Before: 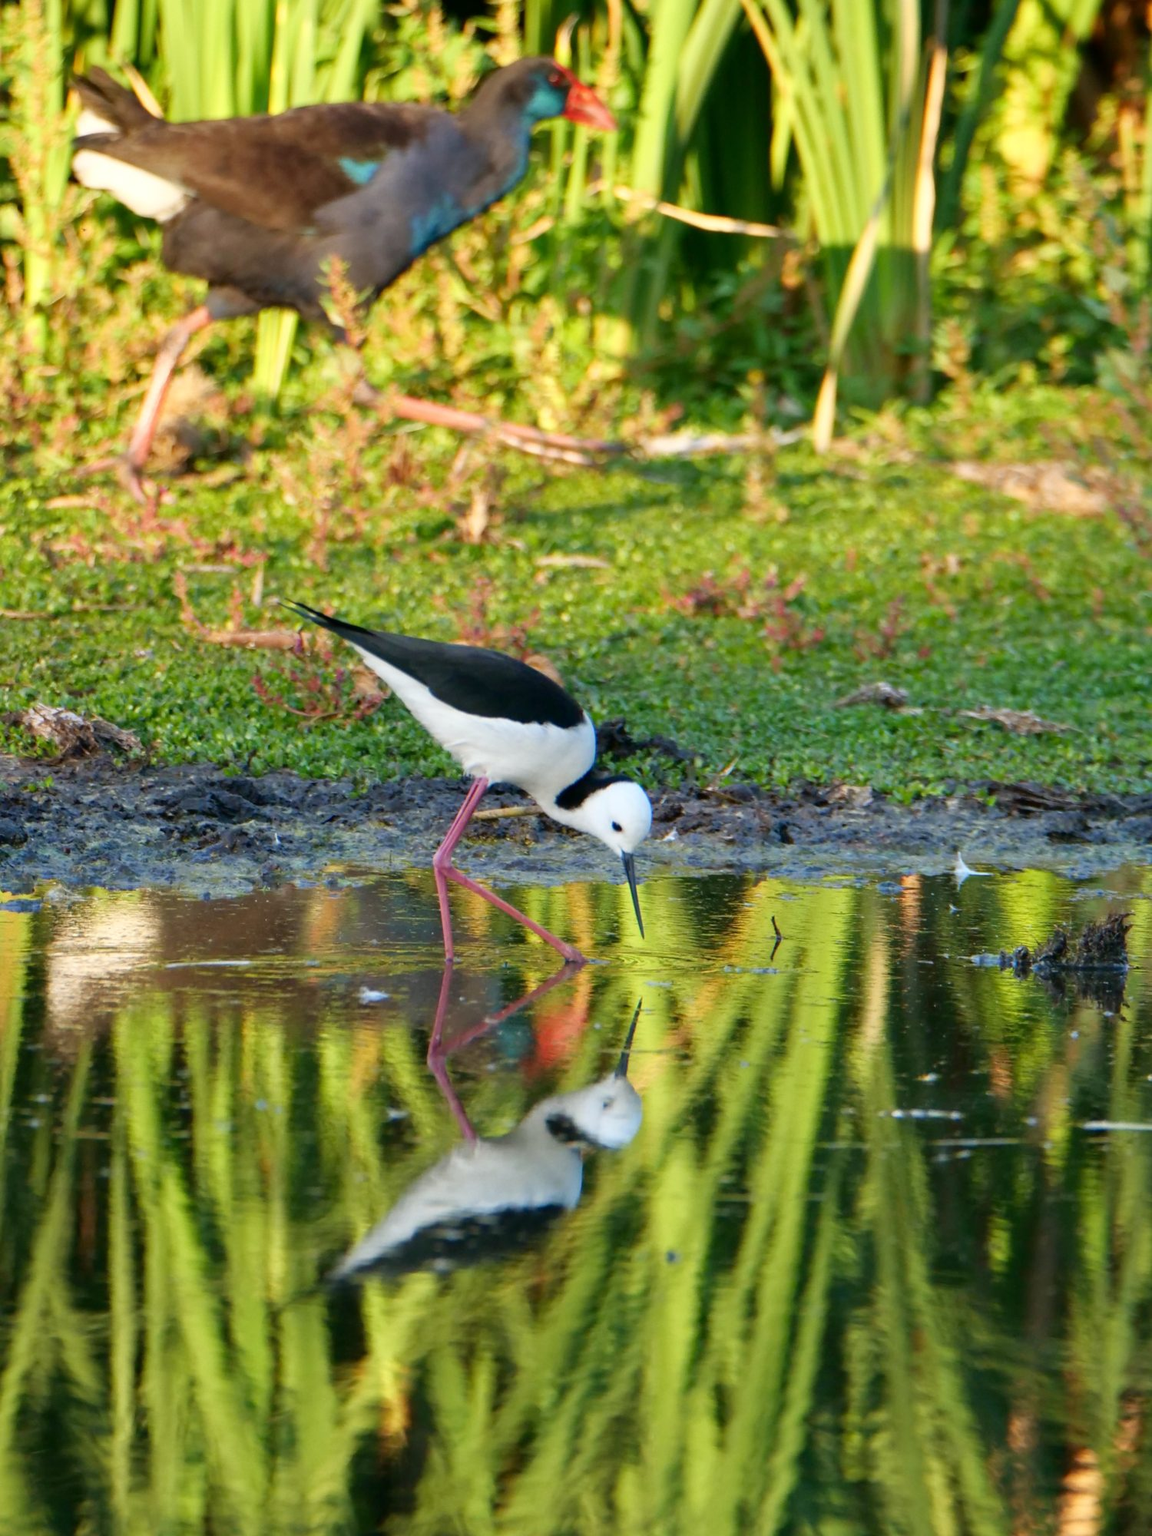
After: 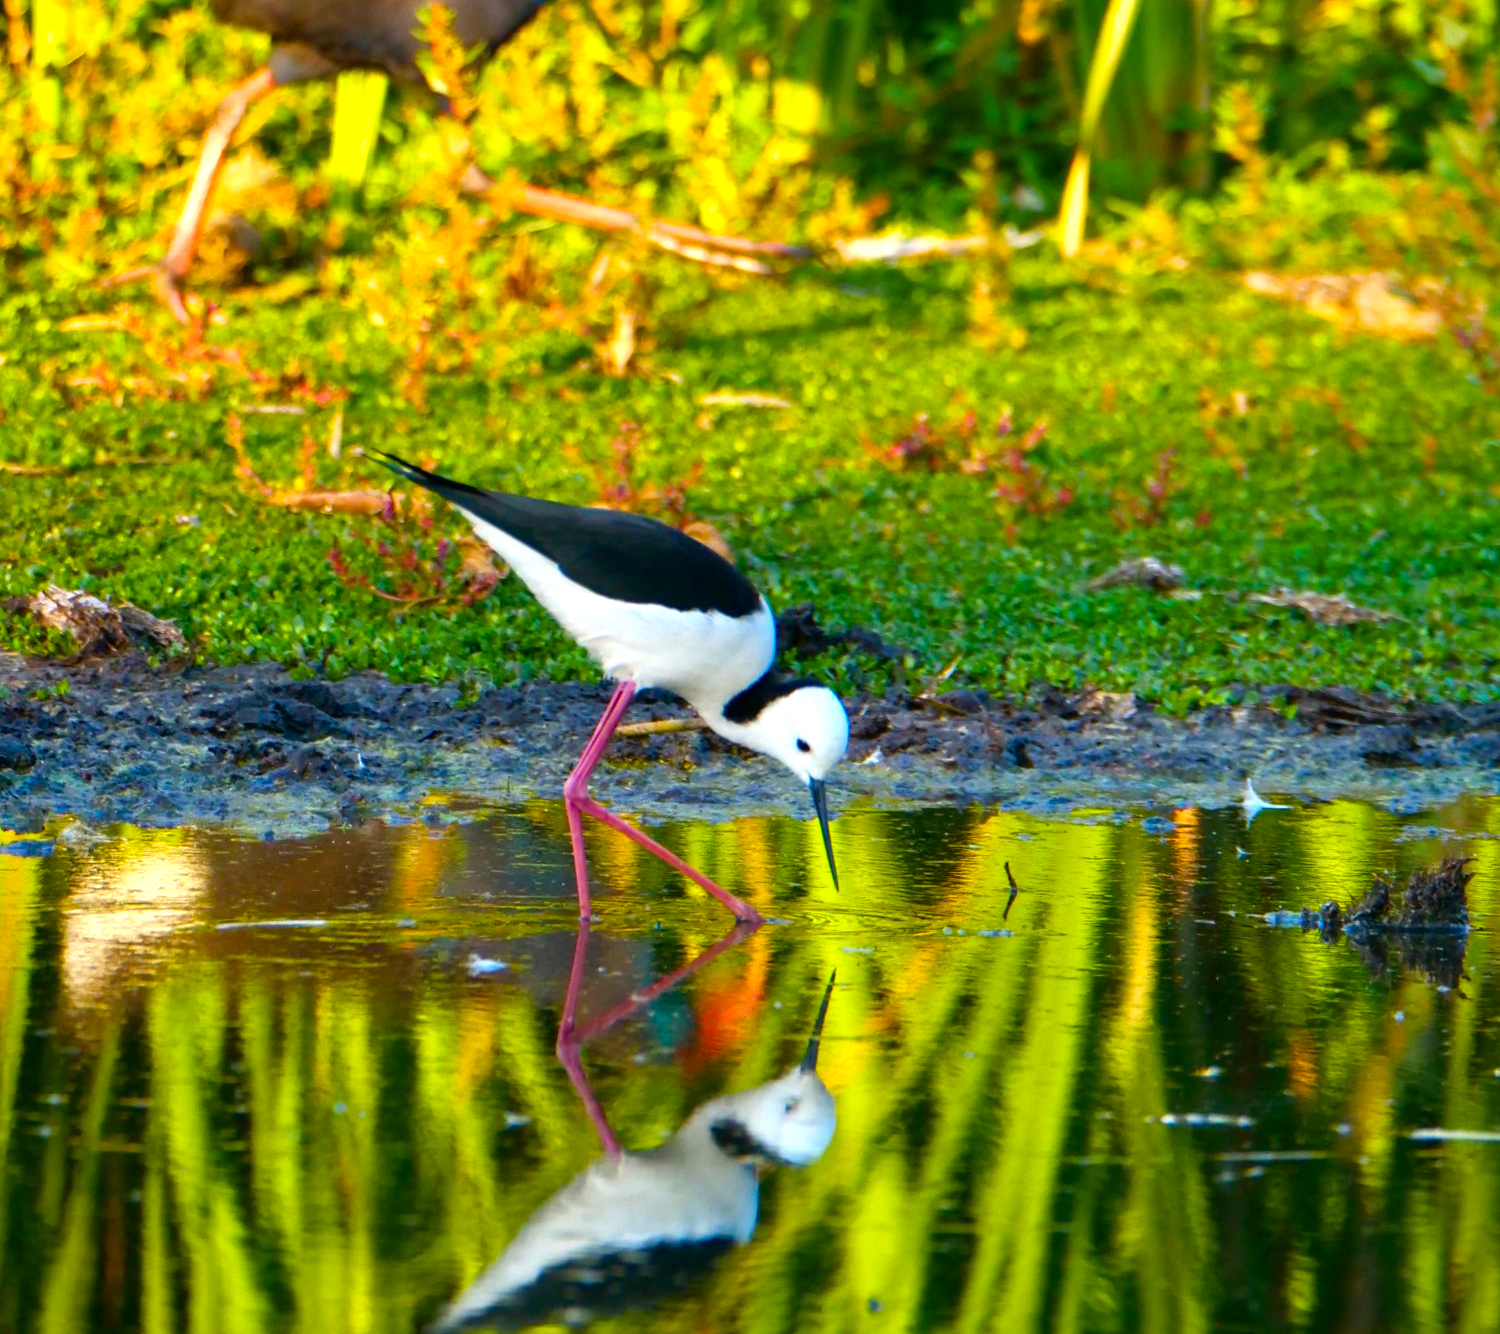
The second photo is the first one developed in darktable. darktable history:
color balance rgb: linear chroma grading › global chroma 24.752%, perceptual saturation grading › global saturation 29.435%, perceptual brilliance grading › highlights 11.026%, perceptual brilliance grading › shadows -10.918%, global vibrance 20.221%
crop: top 16.567%, bottom 16.718%
